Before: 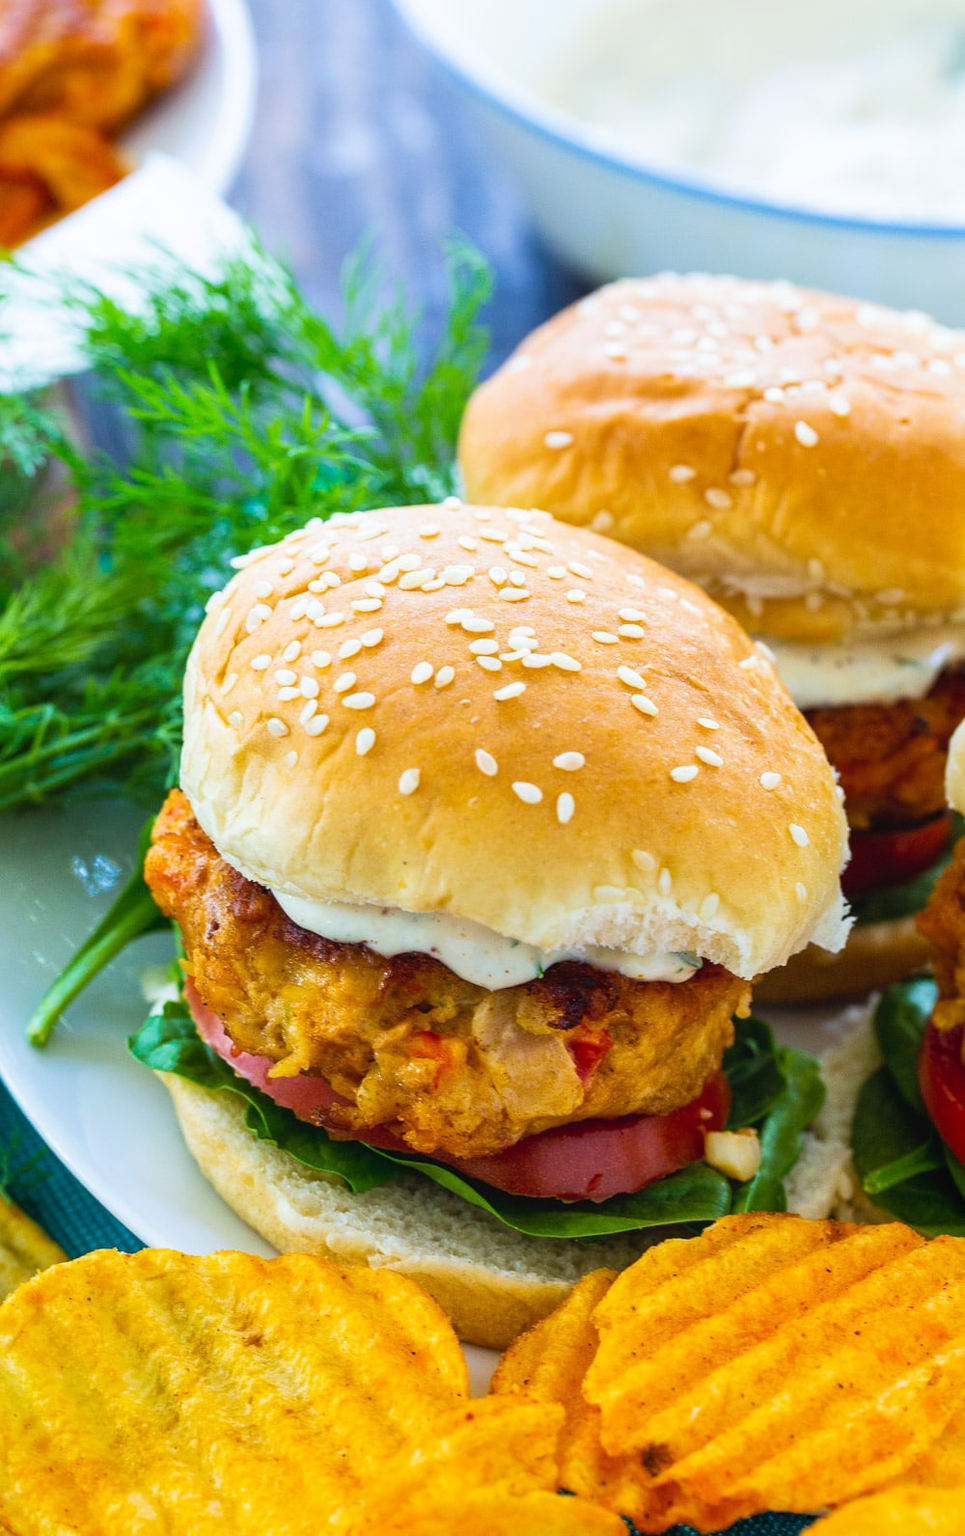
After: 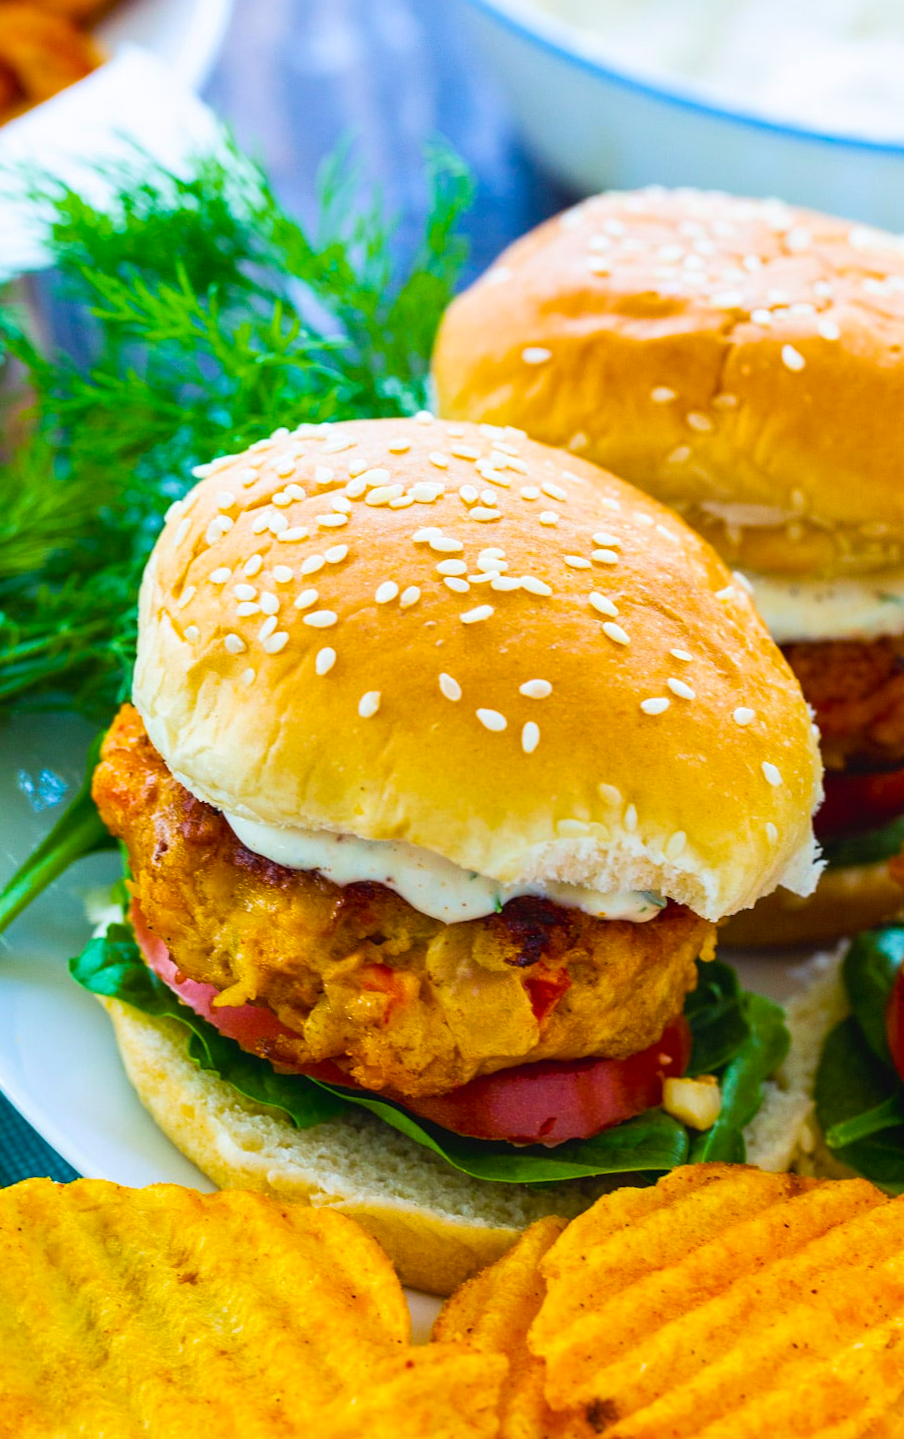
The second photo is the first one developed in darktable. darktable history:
color balance rgb: perceptual saturation grading › global saturation 25%, global vibrance 20%
crop and rotate: angle -1.96°, left 3.097%, top 4.154%, right 1.586%, bottom 0.529%
